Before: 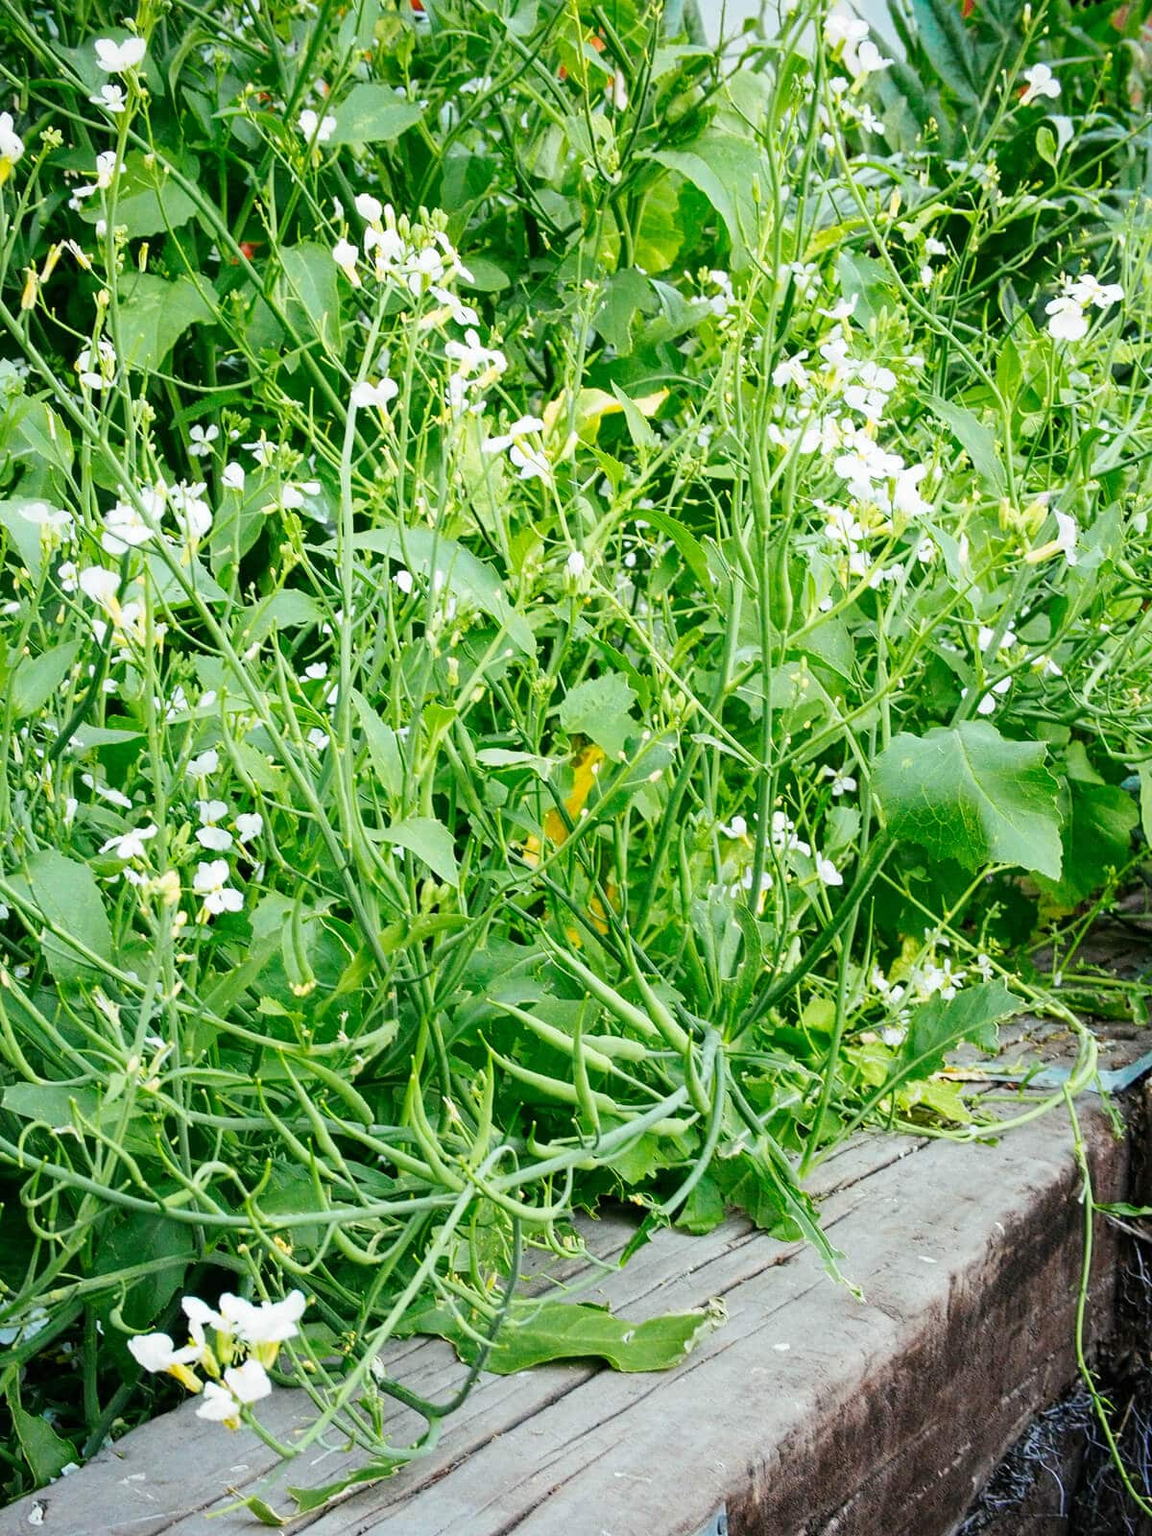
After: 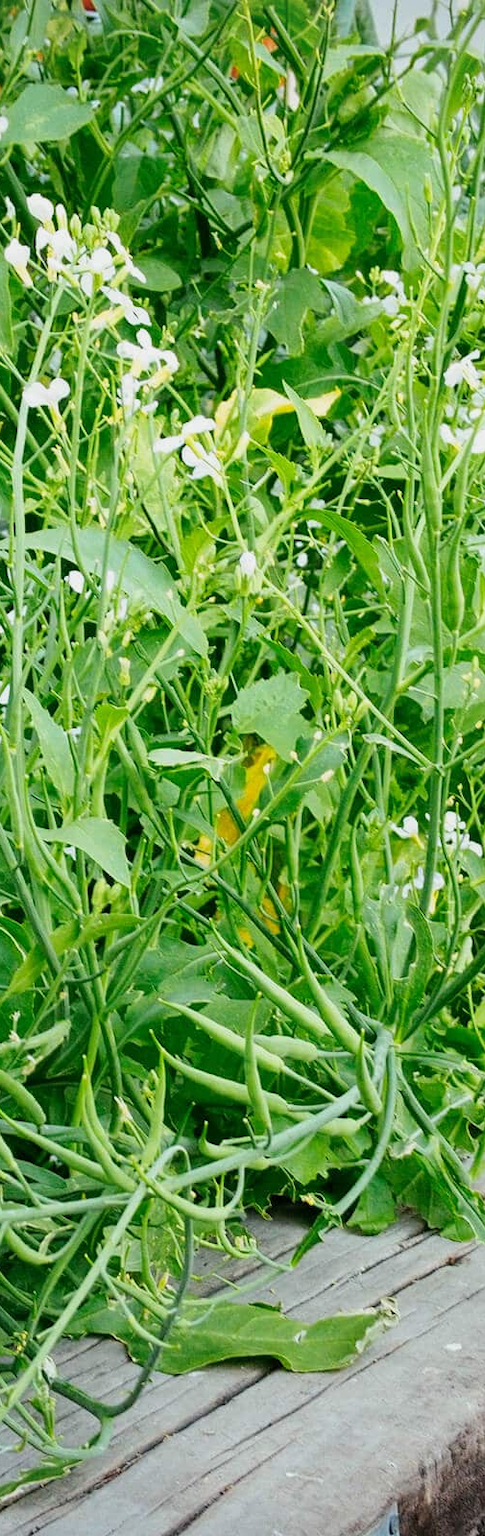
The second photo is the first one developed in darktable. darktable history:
crop: left 28.583%, right 29.231%
exposure: exposure -0.177 EV, compensate highlight preservation false
vignetting: fall-off start 92.6%, brightness -0.52, saturation -0.51, center (-0.012, 0)
